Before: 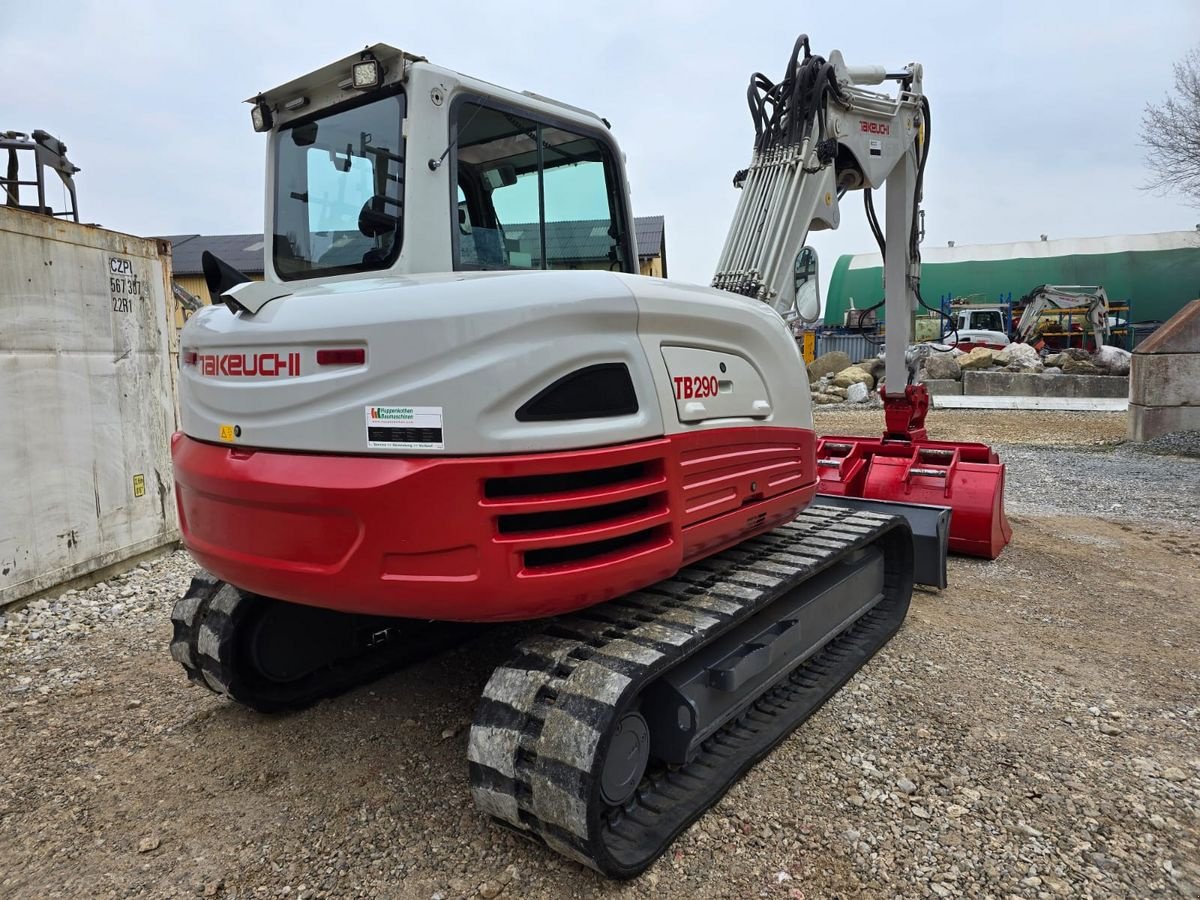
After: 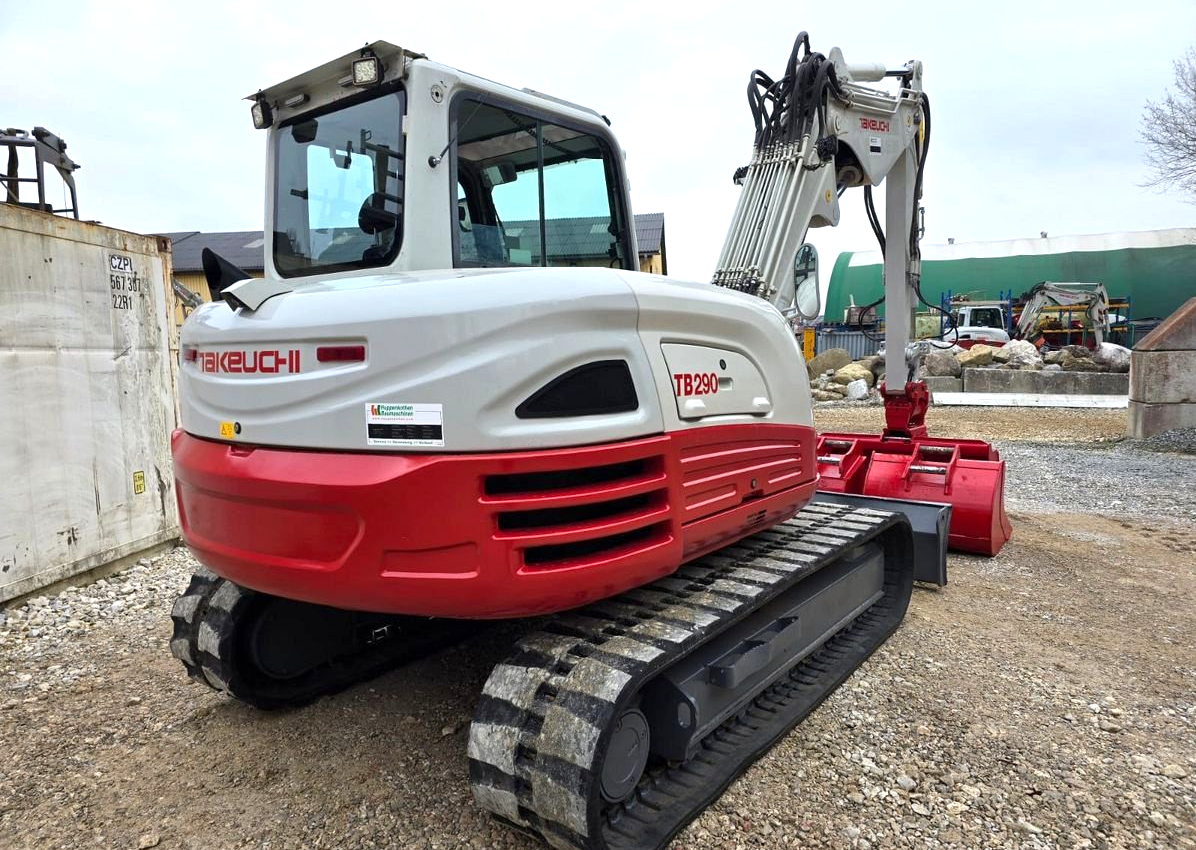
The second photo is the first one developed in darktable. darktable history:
exposure: black level correction 0.001, exposure 0.499 EV, compensate highlight preservation false
crop: top 0.369%, right 0.259%, bottom 5.086%
